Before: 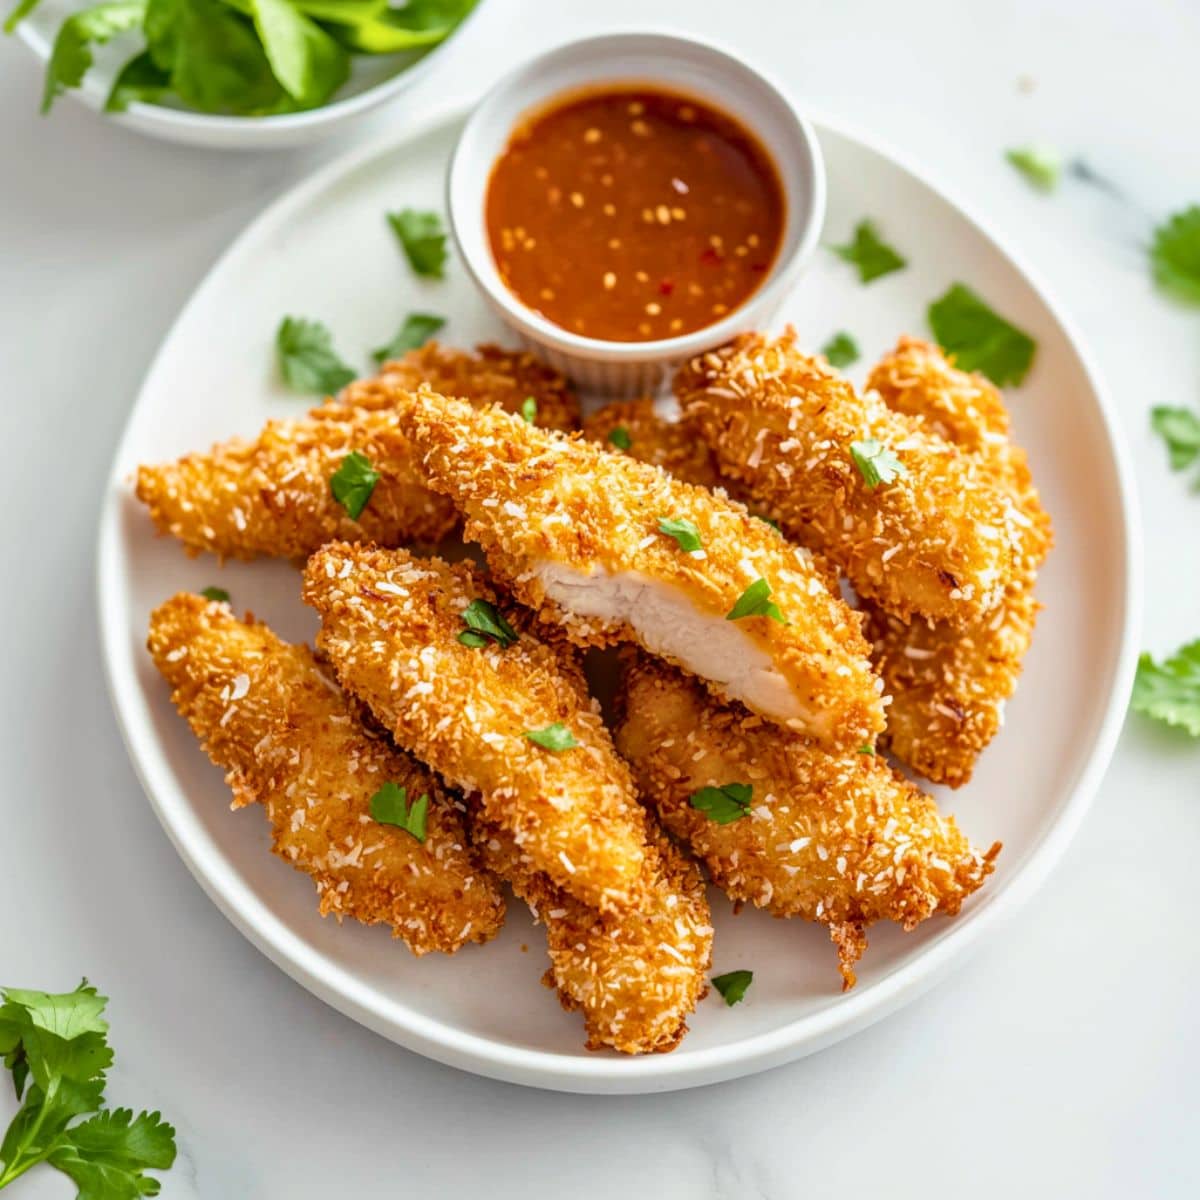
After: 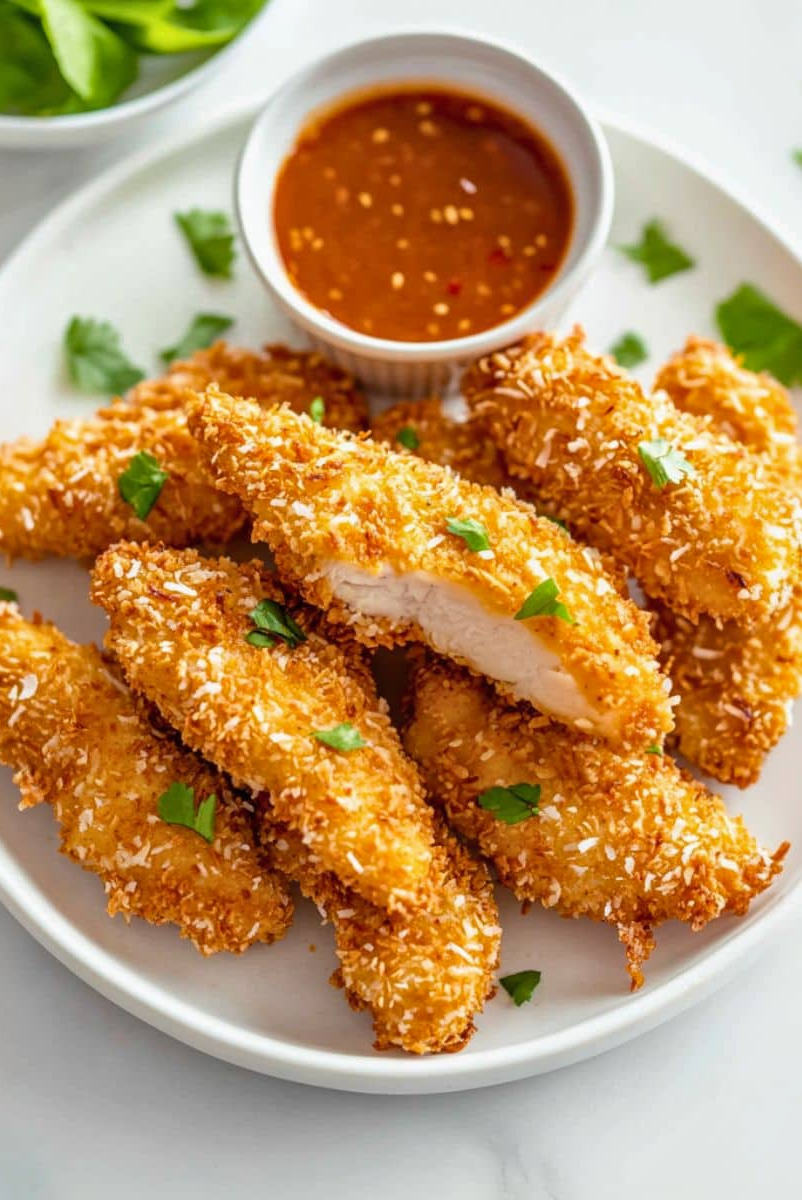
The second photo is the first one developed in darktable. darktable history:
shadows and highlights: shadows 25, highlights -25
crop and rotate: left 17.732%, right 15.423%
